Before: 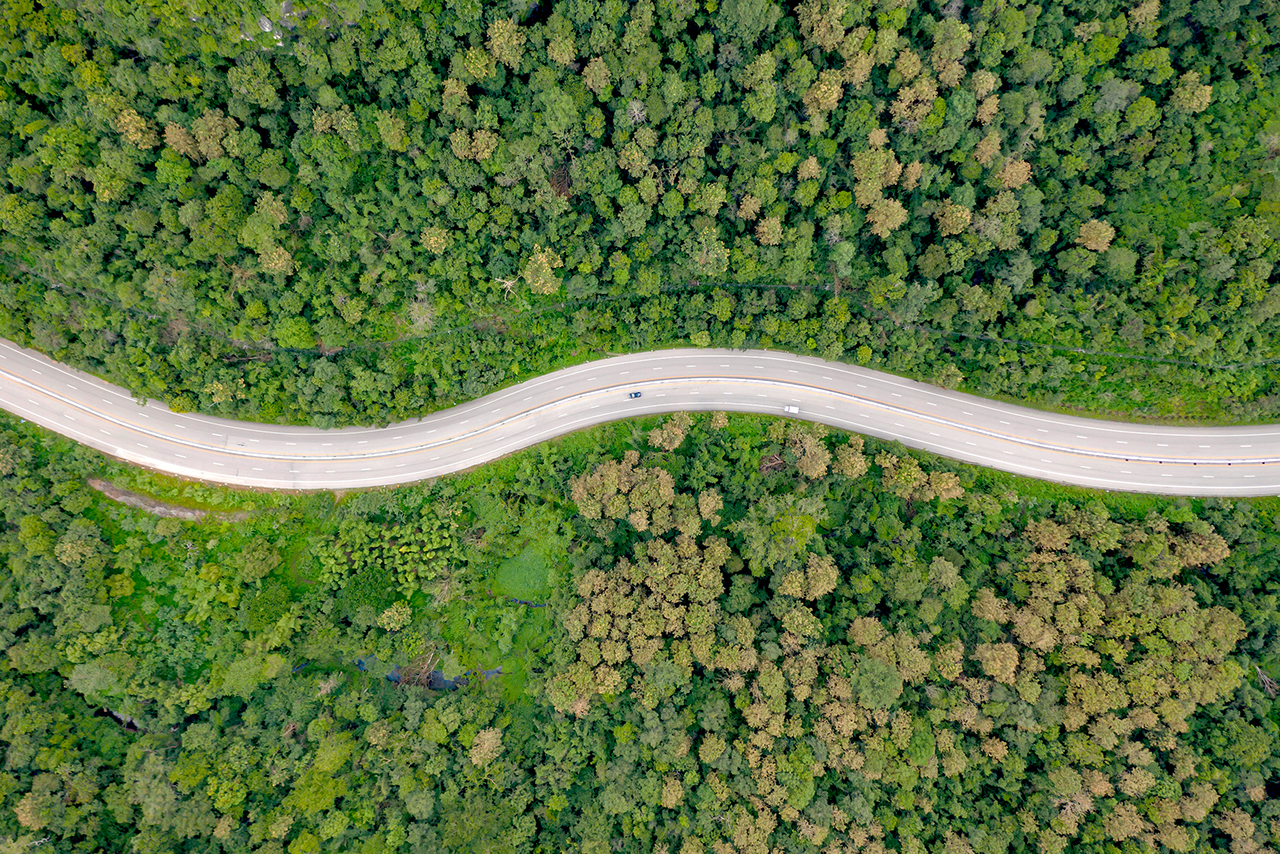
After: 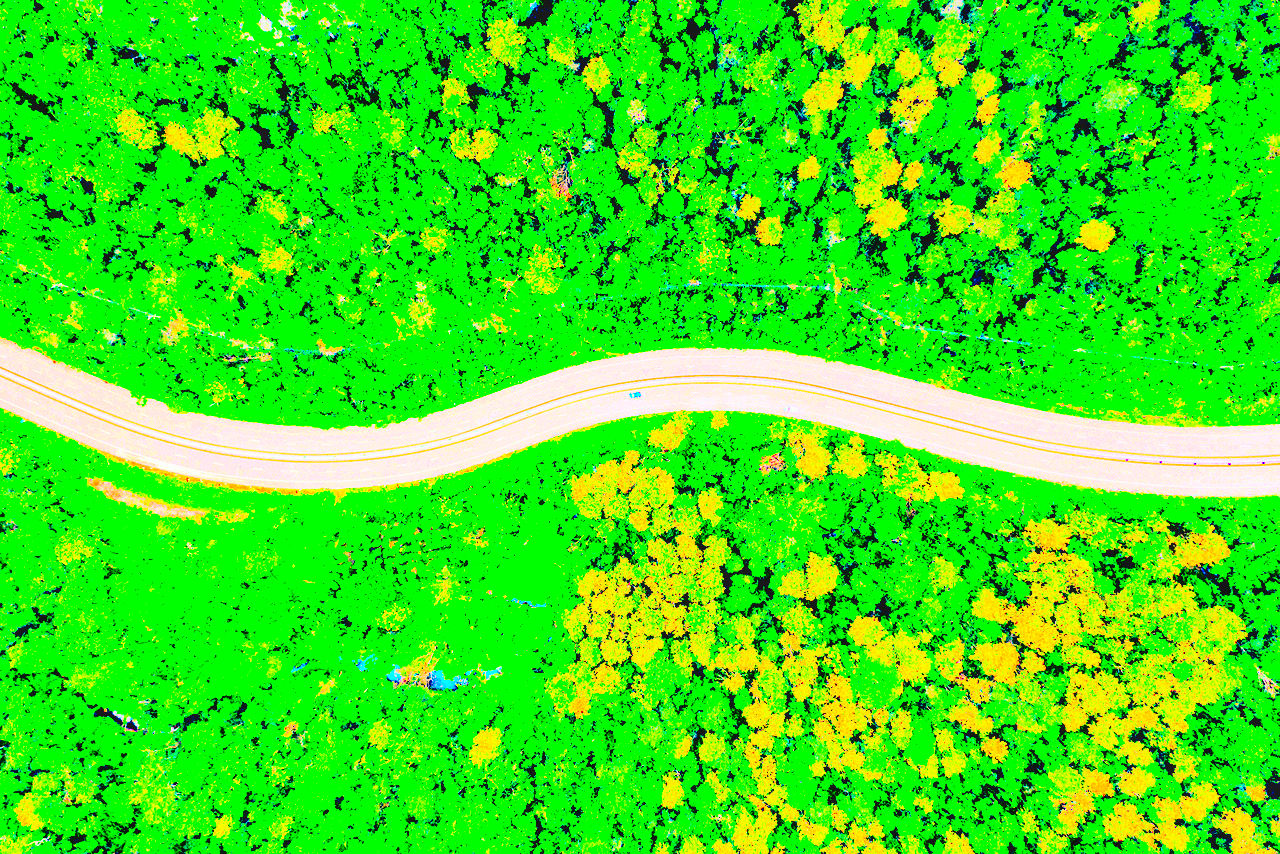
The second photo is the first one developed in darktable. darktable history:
color correction: saturation 2.15
rgb curve: curves: ch0 [(0, 0) (0.21, 0.15) (0.24, 0.21) (0.5, 0.75) (0.75, 0.96) (0.89, 0.99) (1, 1)]; ch1 [(0, 0.02) (0.21, 0.13) (0.25, 0.2) (0.5, 0.67) (0.75, 0.9) (0.89, 0.97) (1, 1)]; ch2 [(0, 0.02) (0.21, 0.13) (0.25, 0.2) (0.5, 0.67) (0.75, 0.9) (0.89, 0.97) (1, 1)], compensate middle gray true
shadows and highlights: shadows -20, white point adjustment -2, highlights -35
local contrast: on, module defaults
contrast brightness saturation: contrast 0.77, brightness -1, saturation 1
exposure: black level correction -0.023, exposure 1.397 EV, compensate highlight preservation false
